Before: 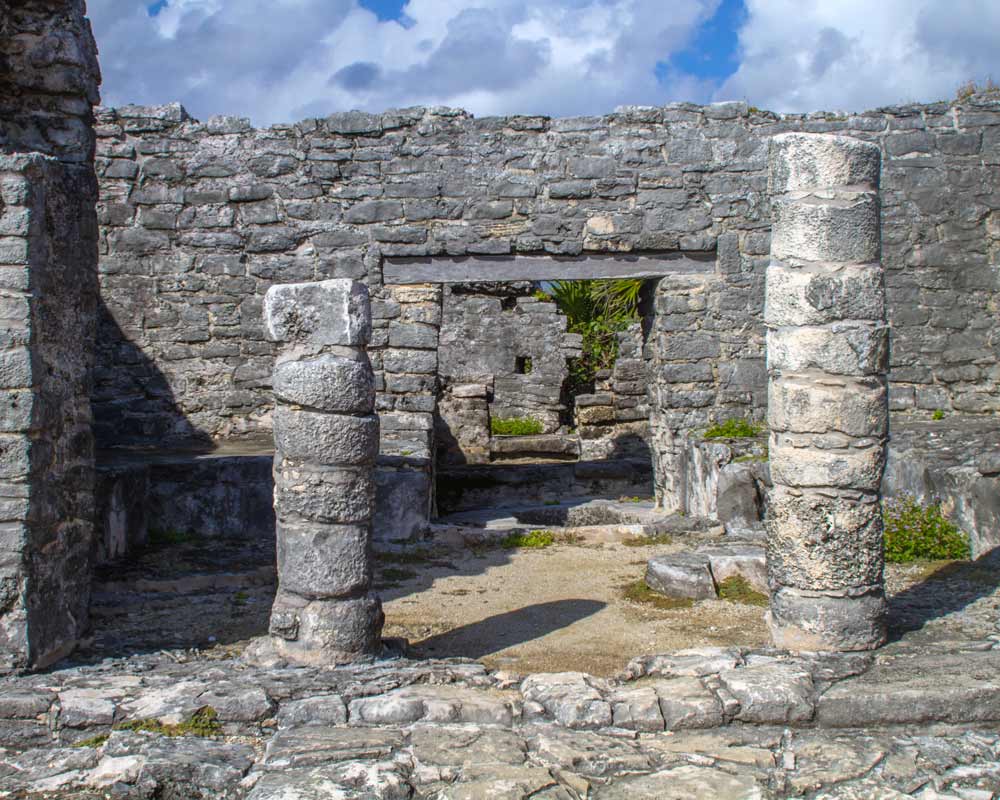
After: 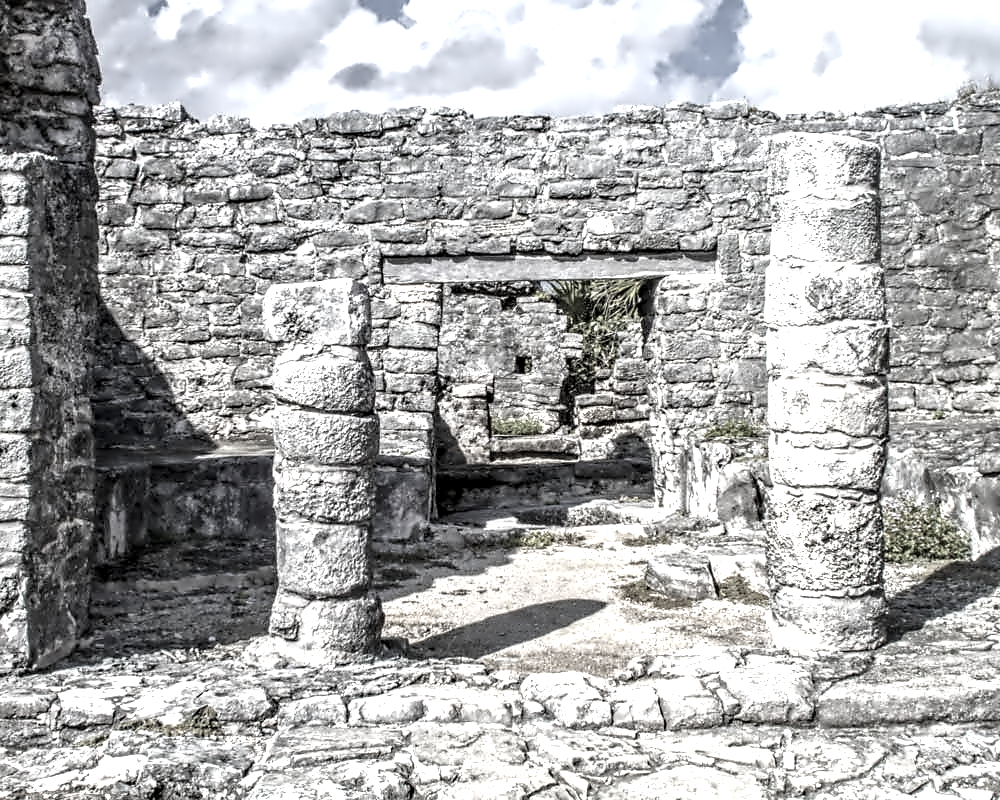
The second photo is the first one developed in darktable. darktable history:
color correction: highlights b* 0.013, saturation 0.21
contrast equalizer: y [[0.5, 0.542, 0.583, 0.625, 0.667, 0.708], [0.5 ×6], [0.5 ×6], [0, 0.033, 0.067, 0.1, 0.133, 0.167], [0, 0.05, 0.1, 0.15, 0.2, 0.25]]
exposure: exposure 1.064 EV, compensate exposure bias true, compensate highlight preservation false
local contrast: highlights 62%, detail 143%, midtone range 0.432
